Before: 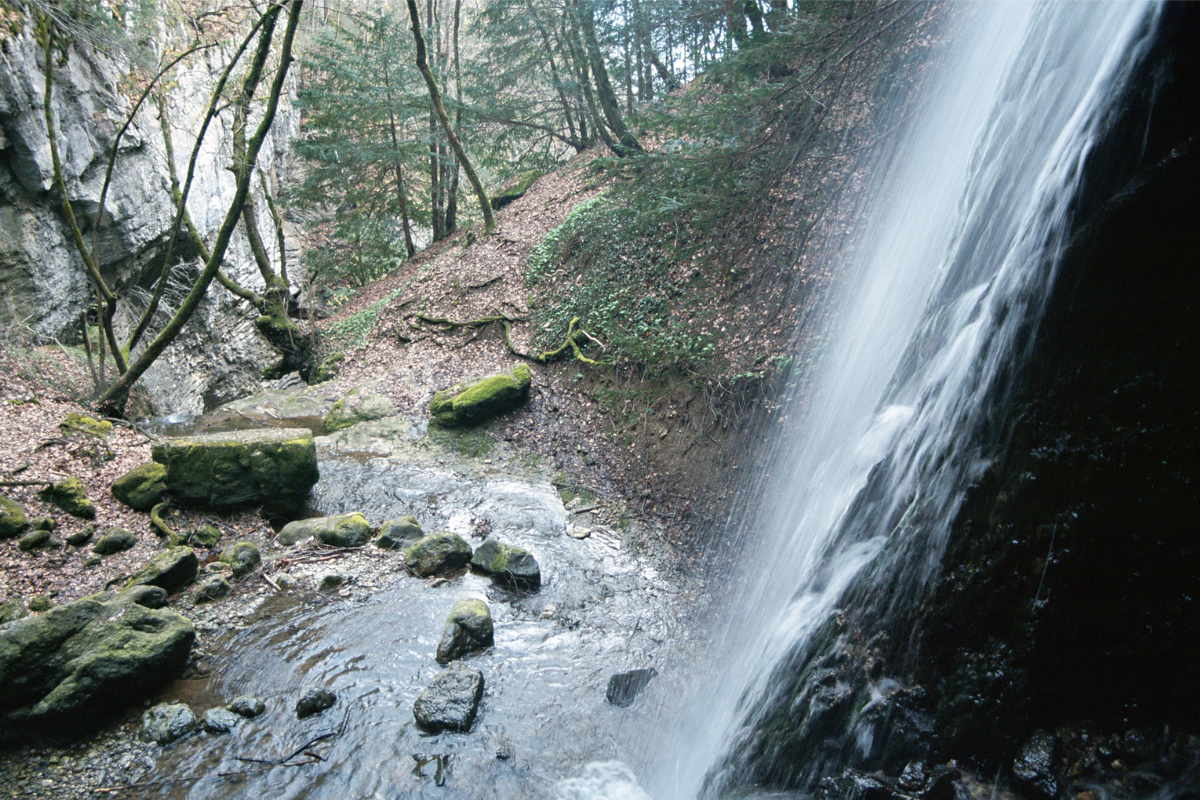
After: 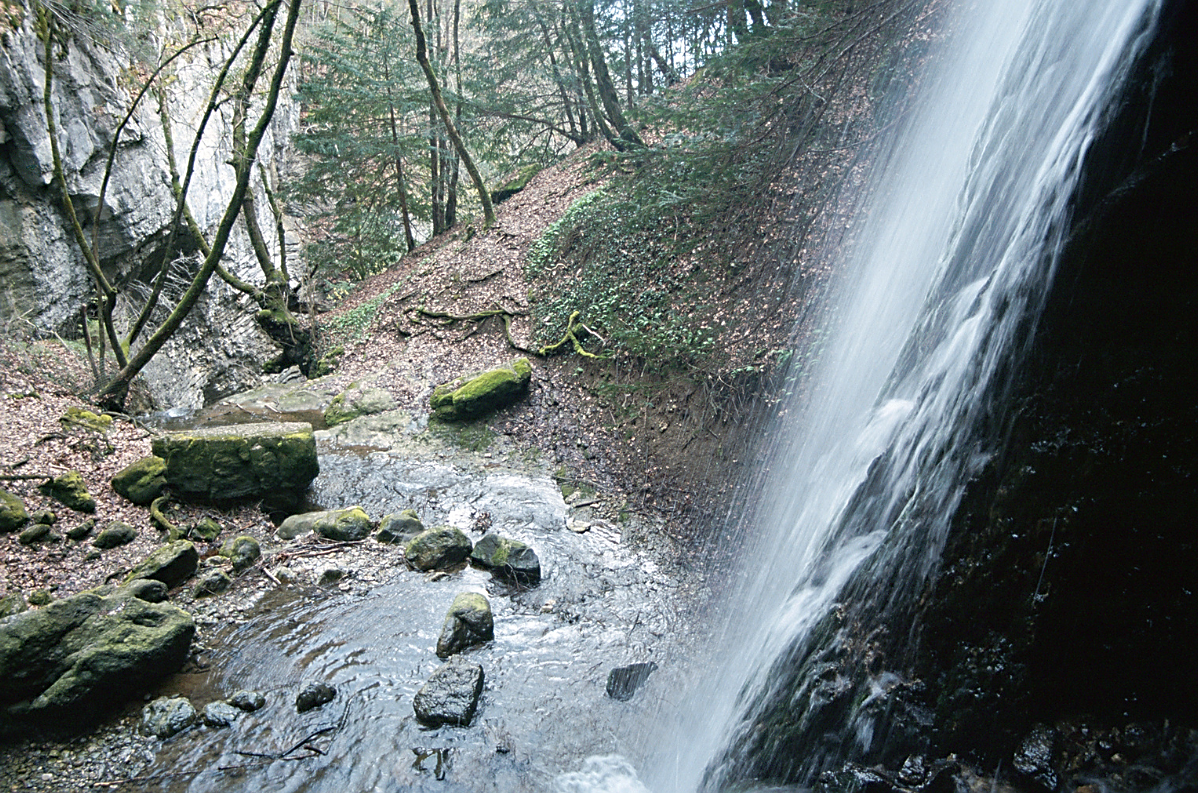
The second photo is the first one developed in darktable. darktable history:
crop: top 0.829%, right 0.1%
sharpen: on, module defaults
